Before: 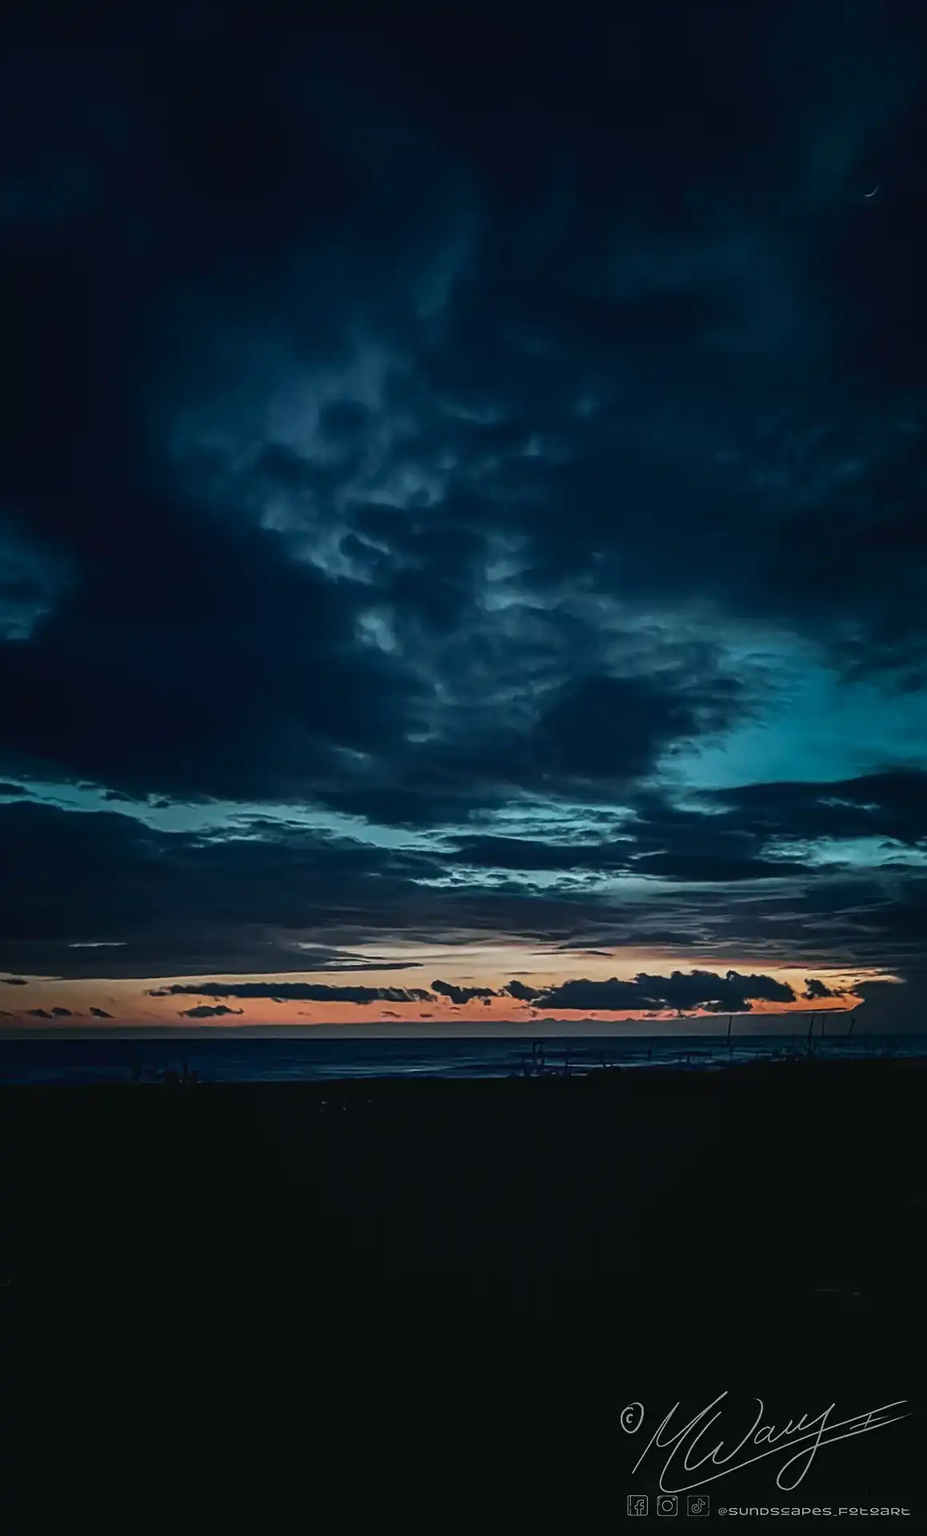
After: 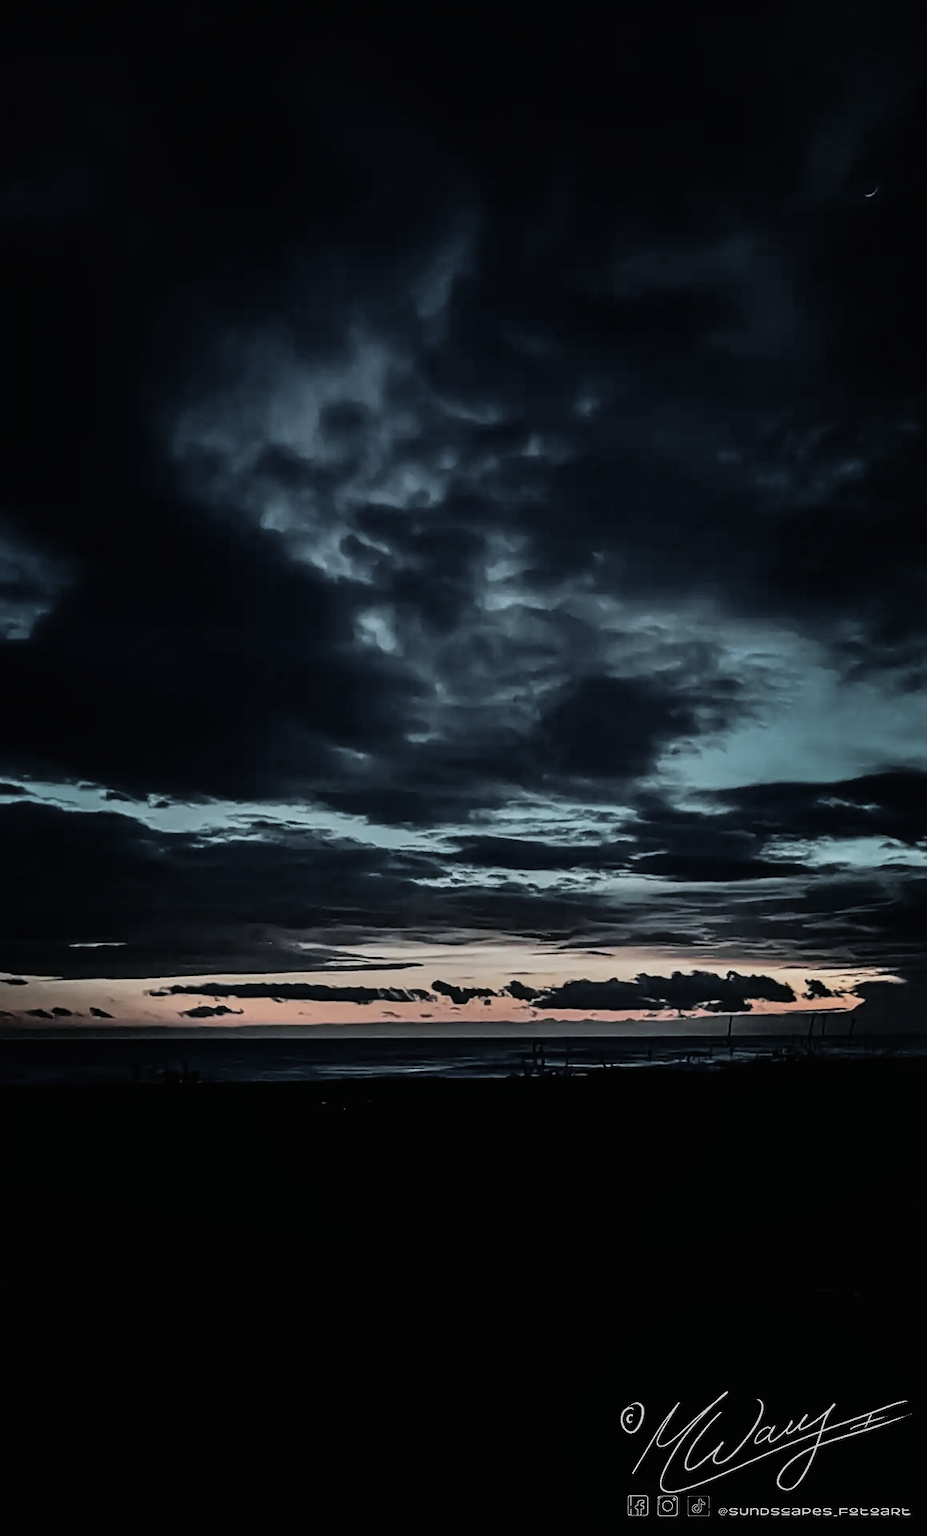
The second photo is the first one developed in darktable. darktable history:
color balance: mode lift, gamma, gain (sRGB)
color correction: saturation 0.5
filmic rgb: black relative exposure -7.75 EV, white relative exposure 4.4 EV, threshold 3 EV, hardness 3.76, latitude 50%, contrast 1.1, color science v5 (2021), contrast in shadows safe, contrast in highlights safe, enable highlight reconstruction true
shadows and highlights: shadows 37.27, highlights -28.18, soften with gaussian
